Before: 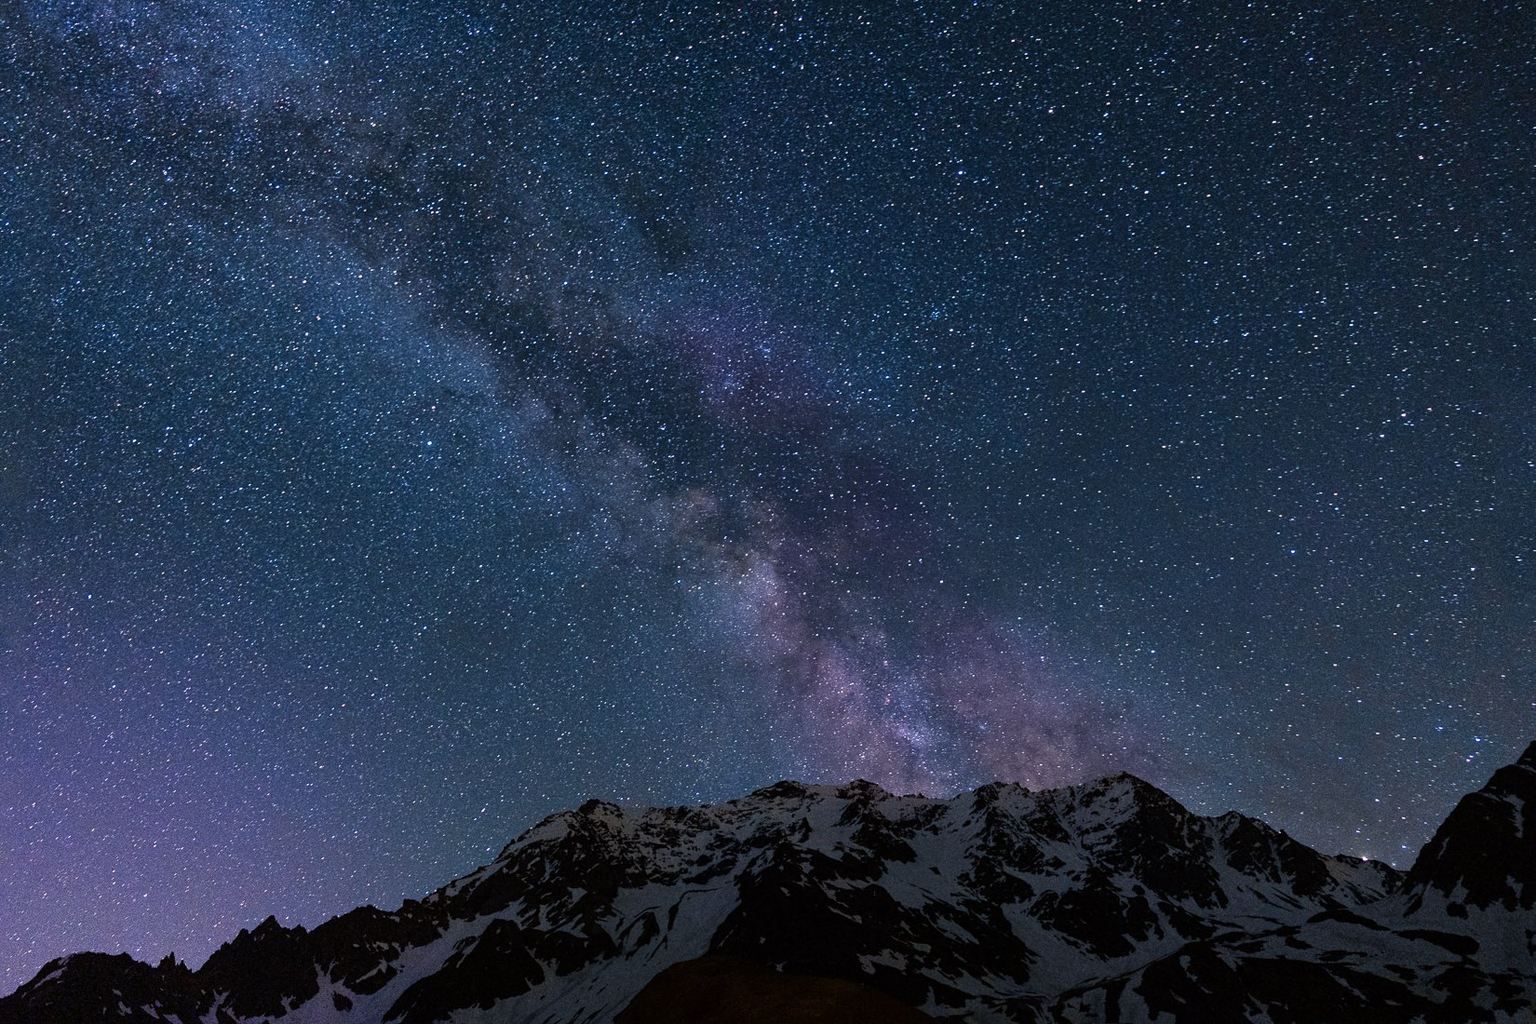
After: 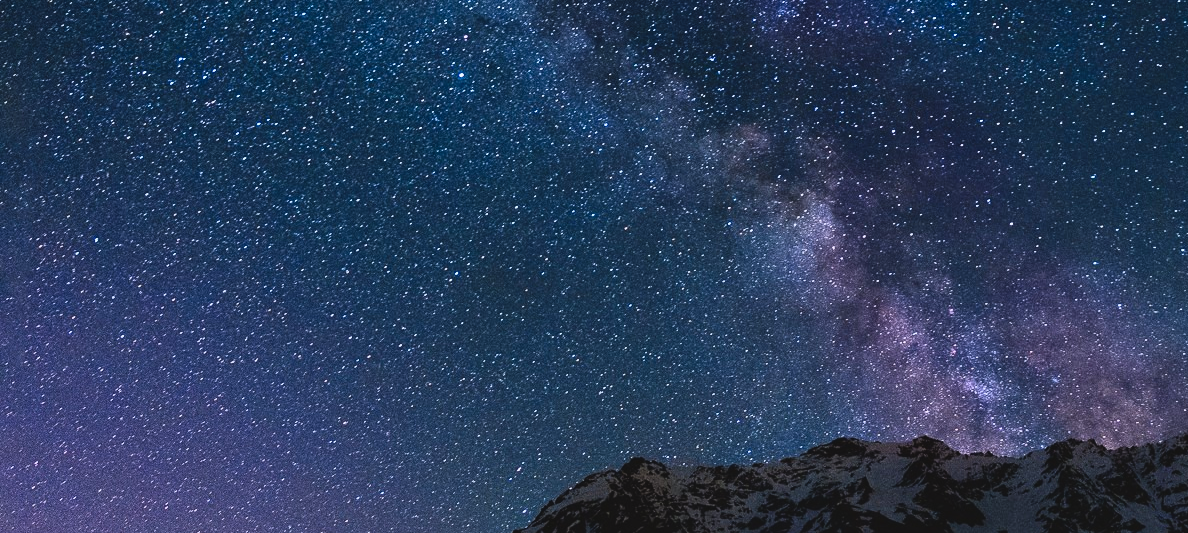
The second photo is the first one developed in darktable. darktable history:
exposure: black level correction -0.014, exposure -0.193 EV, compensate highlight preservation false
shadows and highlights: white point adjustment 0.05, highlights color adjustment 55.9%, soften with gaussian
contrast brightness saturation: contrast 0.2, brightness -0.11, saturation 0.1
crop: top 36.498%, right 27.964%, bottom 14.995%
